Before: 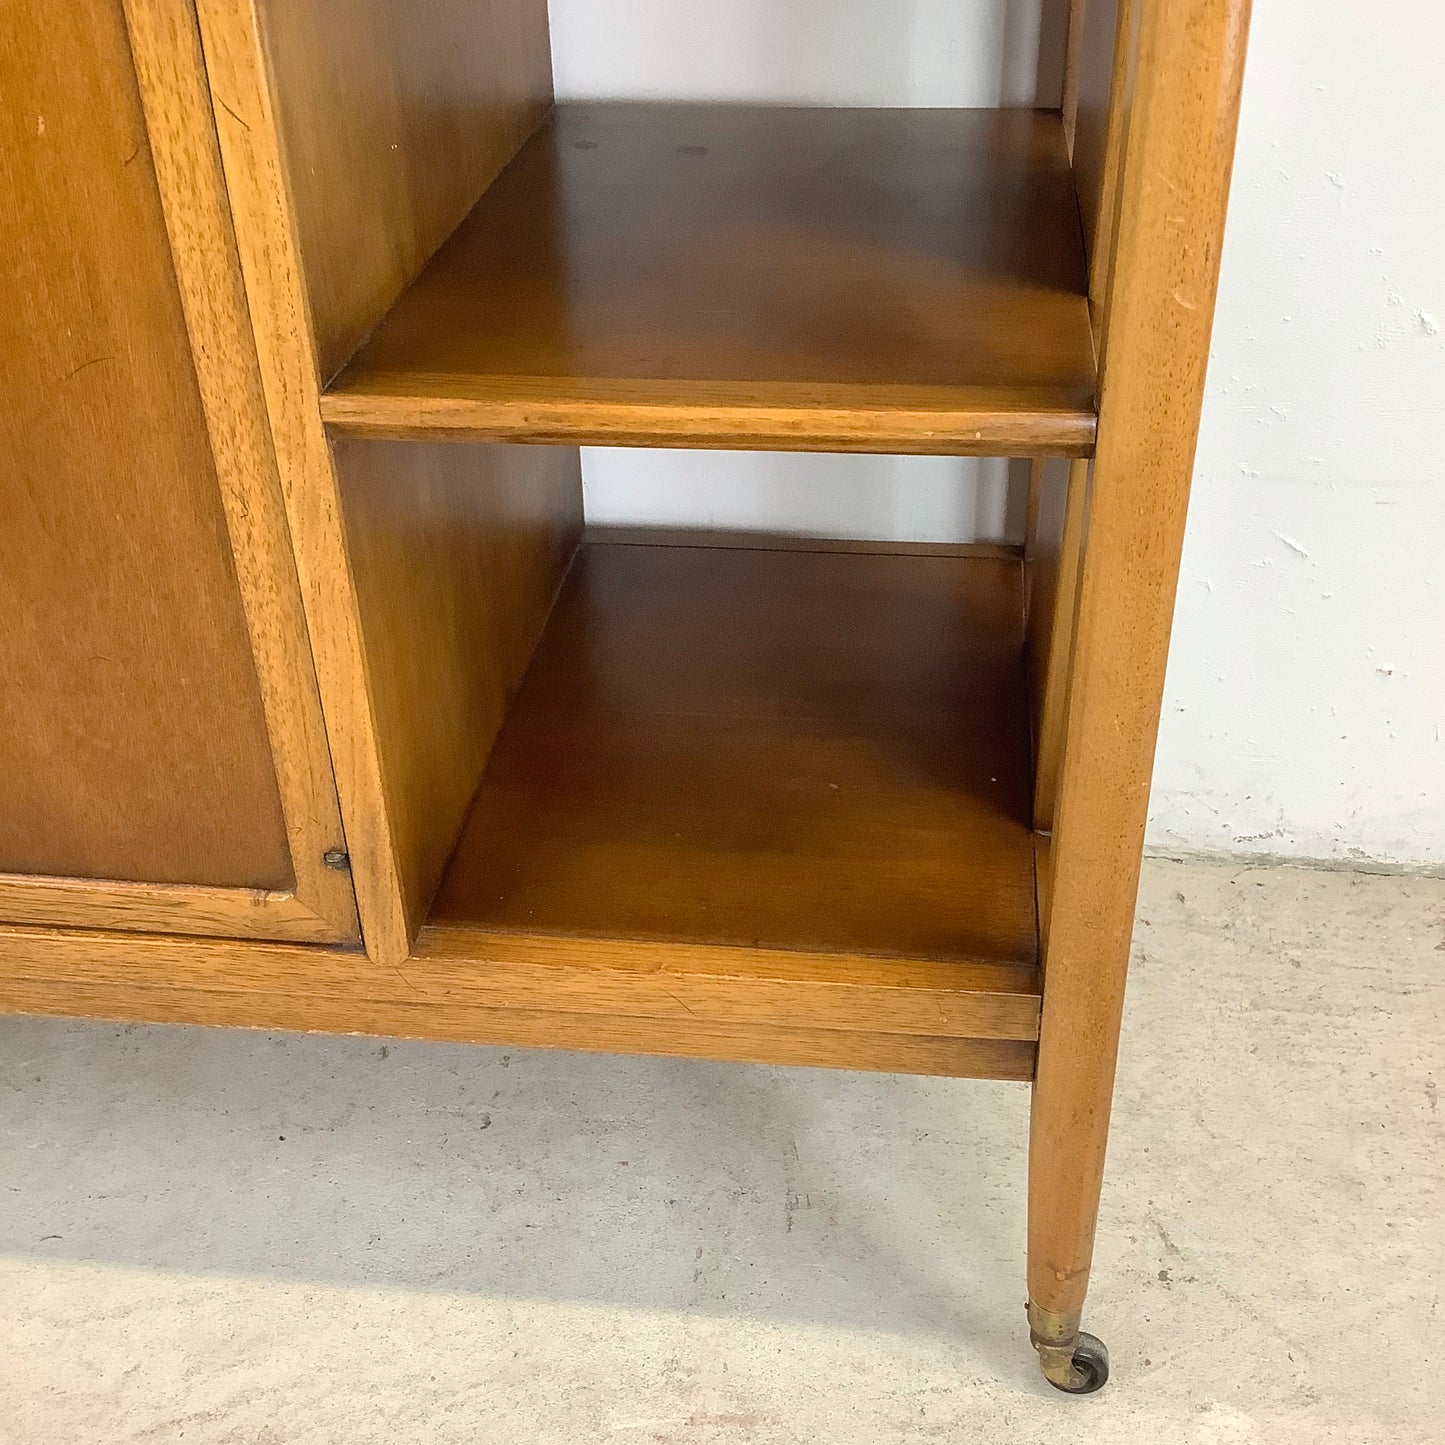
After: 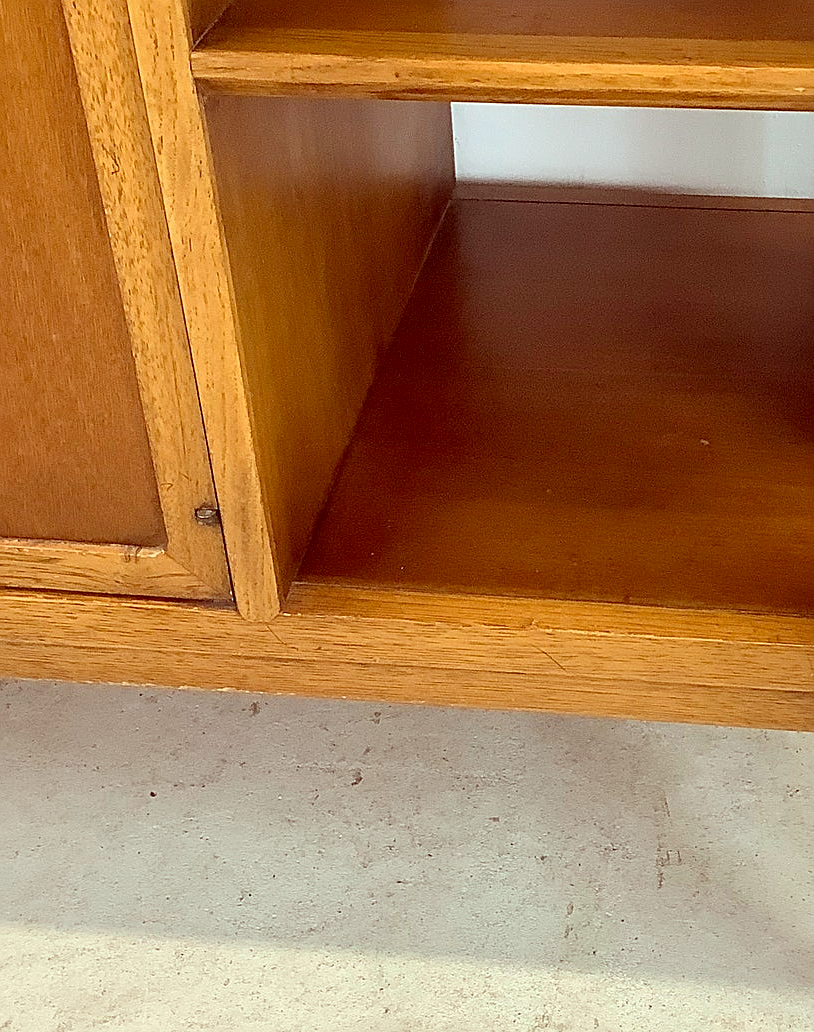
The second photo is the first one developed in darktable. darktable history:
sharpen: on, module defaults
color correction: highlights a* -7.23, highlights b* -0.161, shadows a* 20.08, shadows b* 11.73
crop: left 8.966%, top 23.852%, right 34.699%, bottom 4.703%
